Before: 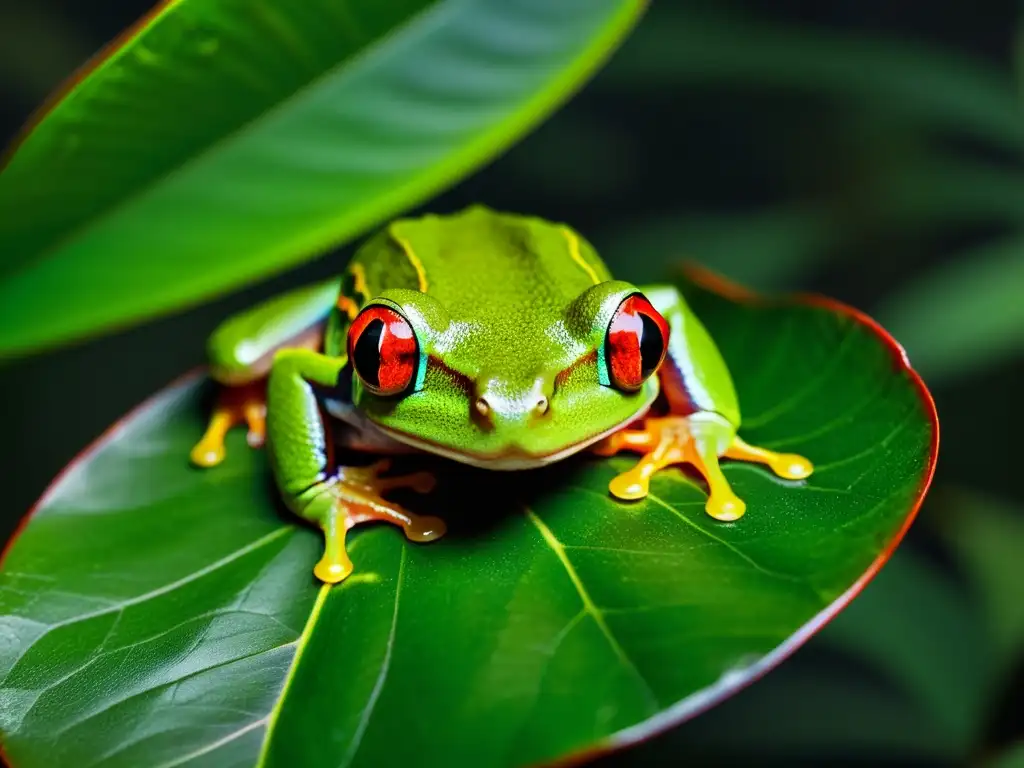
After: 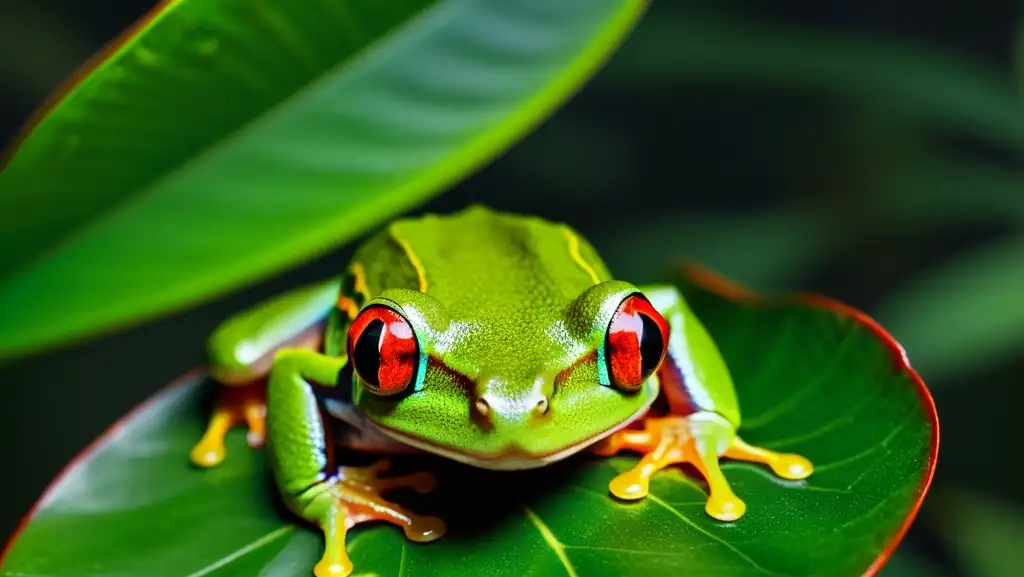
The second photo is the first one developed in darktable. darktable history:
crop: bottom 24.755%
